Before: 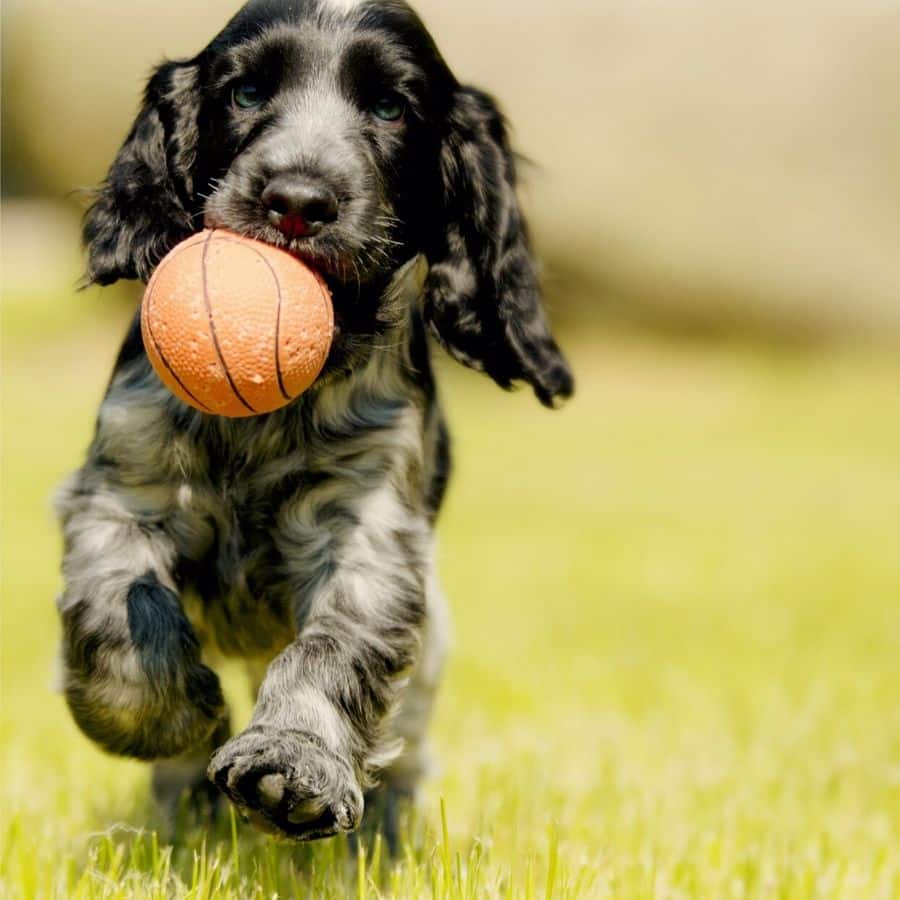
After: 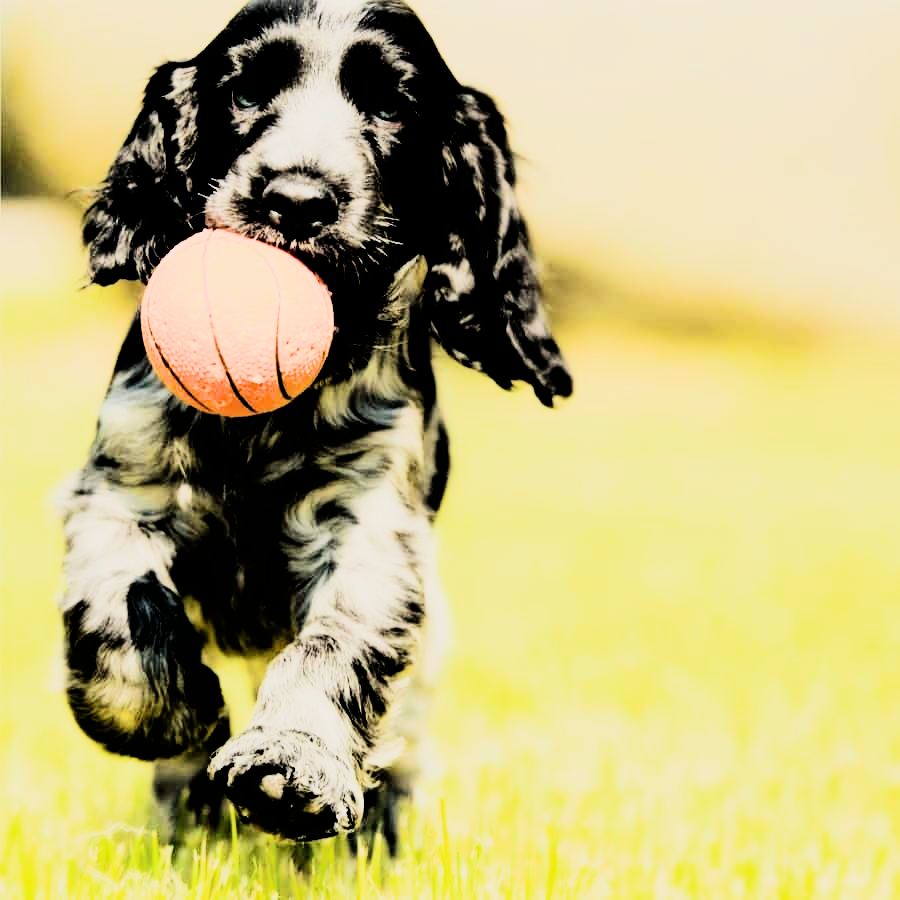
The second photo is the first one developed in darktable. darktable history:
rgb curve: curves: ch0 [(0, 0) (0.21, 0.15) (0.24, 0.21) (0.5, 0.75) (0.75, 0.96) (0.89, 0.99) (1, 1)]; ch1 [(0, 0.02) (0.21, 0.13) (0.25, 0.2) (0.5, 0.67) (0.75, 0.9) (0.89, 0.97) (1, 1)]; ch2 [(0, 0.02) (0.21, 0.13) (0.25, 0.2) (0.5, 0.67) (0.75, 0.9) (0.89, 0.97) (1, 1)], compensate middle gray true
filmic rgb: black relative exposure -5 EV, white relative exposure 3.5 EV, hardness 3.19, contrast 1.4, highlights saturation mix -30%
